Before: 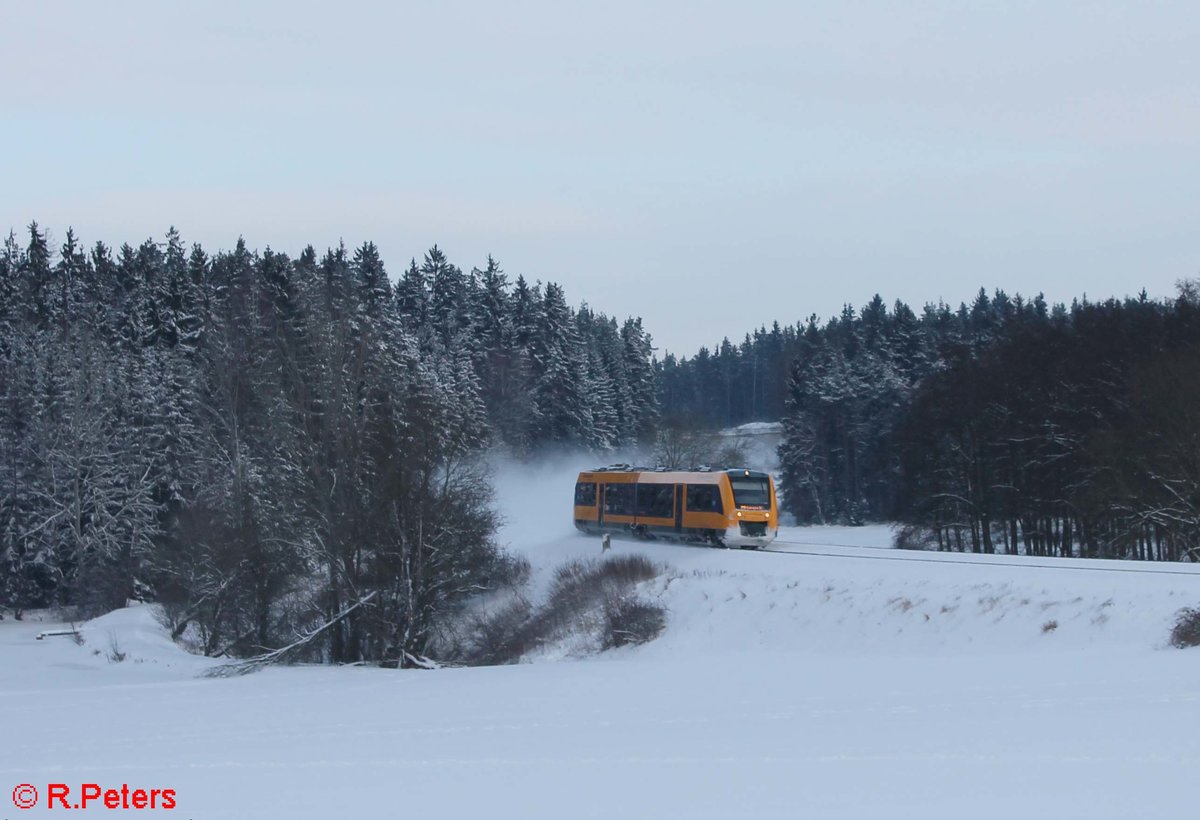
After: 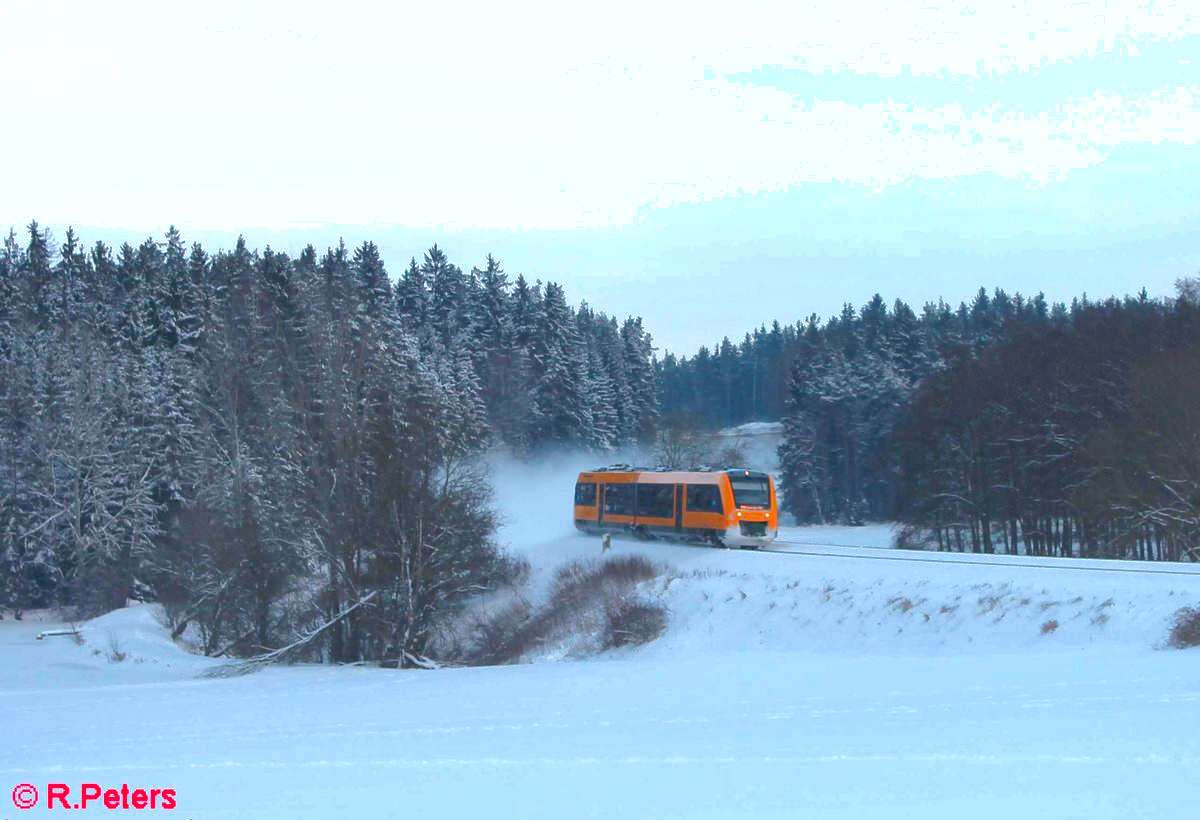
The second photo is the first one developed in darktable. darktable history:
shadows and highlights: highlights -60
color zones: curves: ch1 [(0.235, 0.558) (0.75, 0.5)]; ch2 [(0.25, 0.462) (0.749, 0.457)], mix 25.94%
color balance rgb: perceptual saturation grading › global saturation 20%, global vibrance 20%
exposure: exposure 0.7 EV, compensate highlight preservation false
